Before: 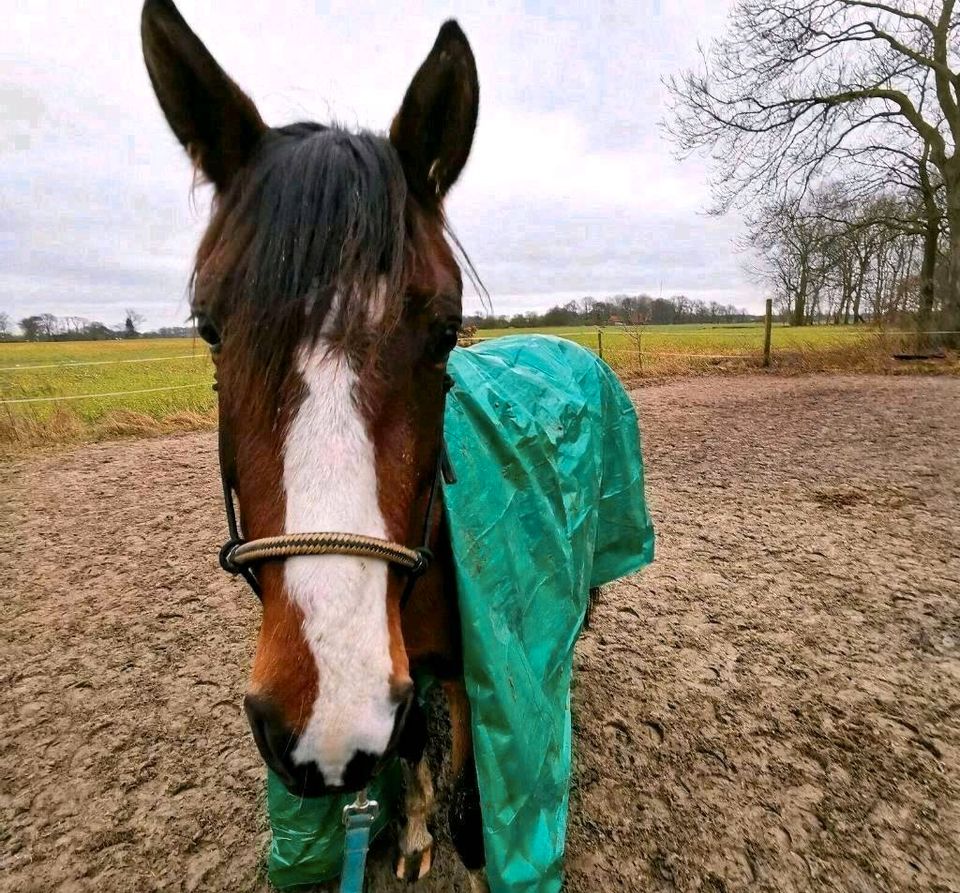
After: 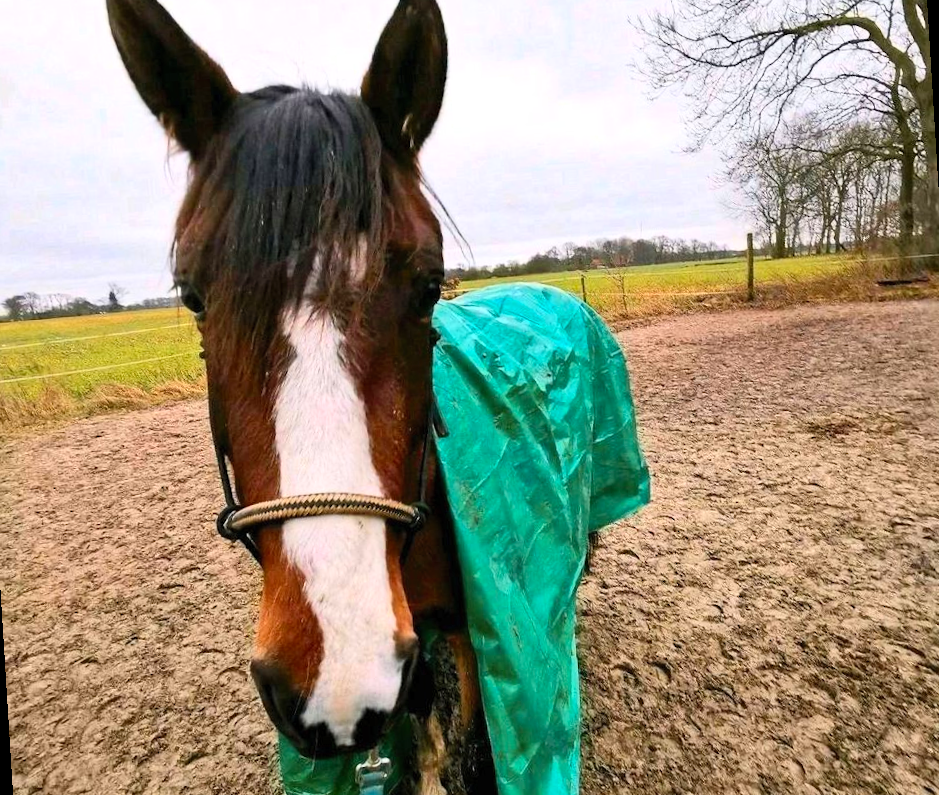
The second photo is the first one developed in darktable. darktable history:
contrast brightness saturation: contrast 0.2, brightness 0.16, saturation 0.22
rotate and perspective: rotation -3.52°, crop left 0.036, crop right 0.964, crop top 0.081, crop bottom 0.919
